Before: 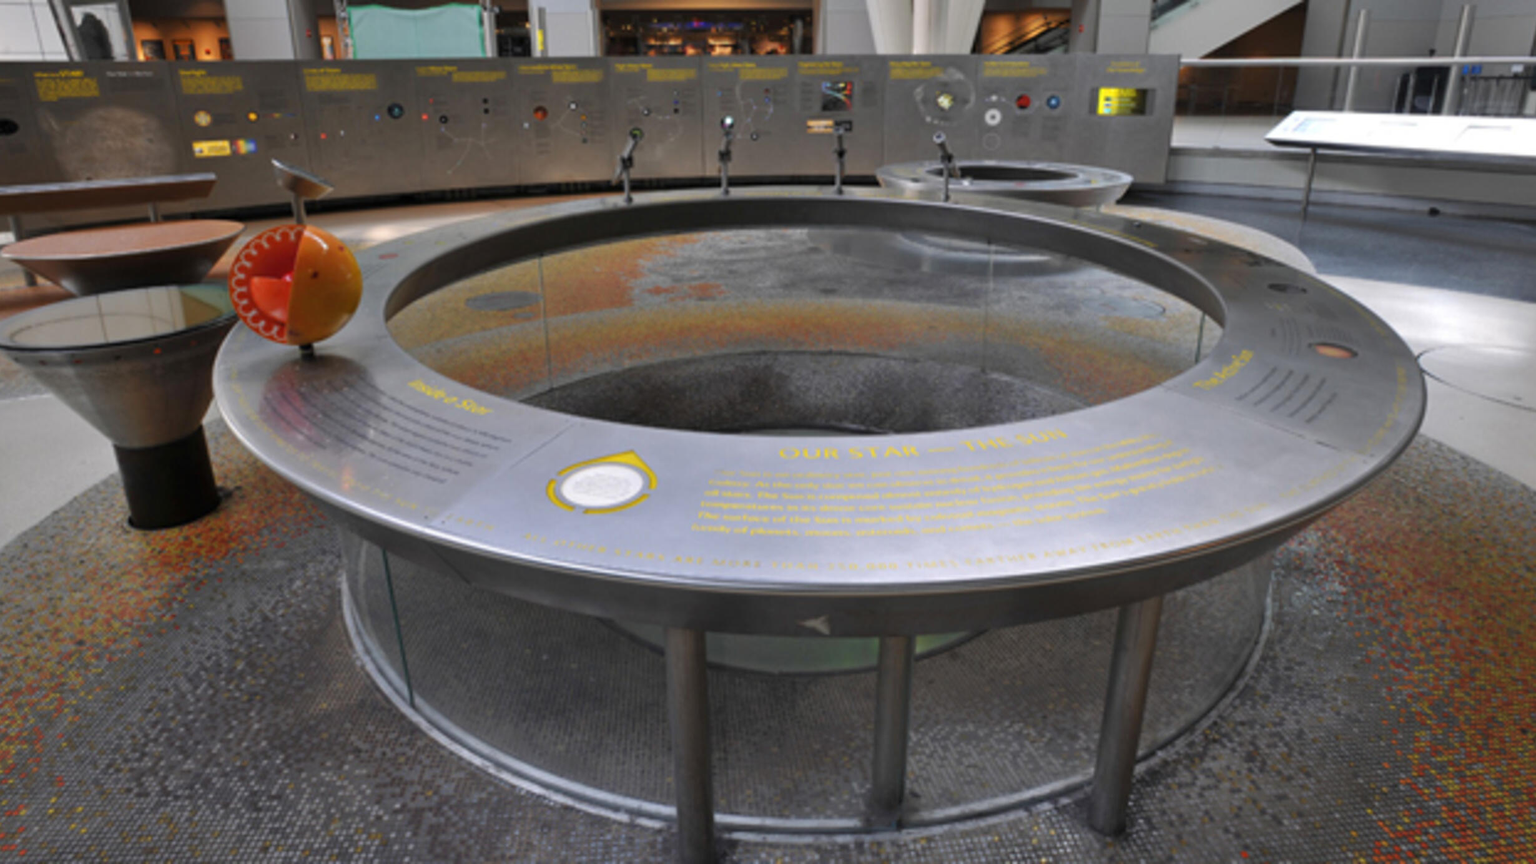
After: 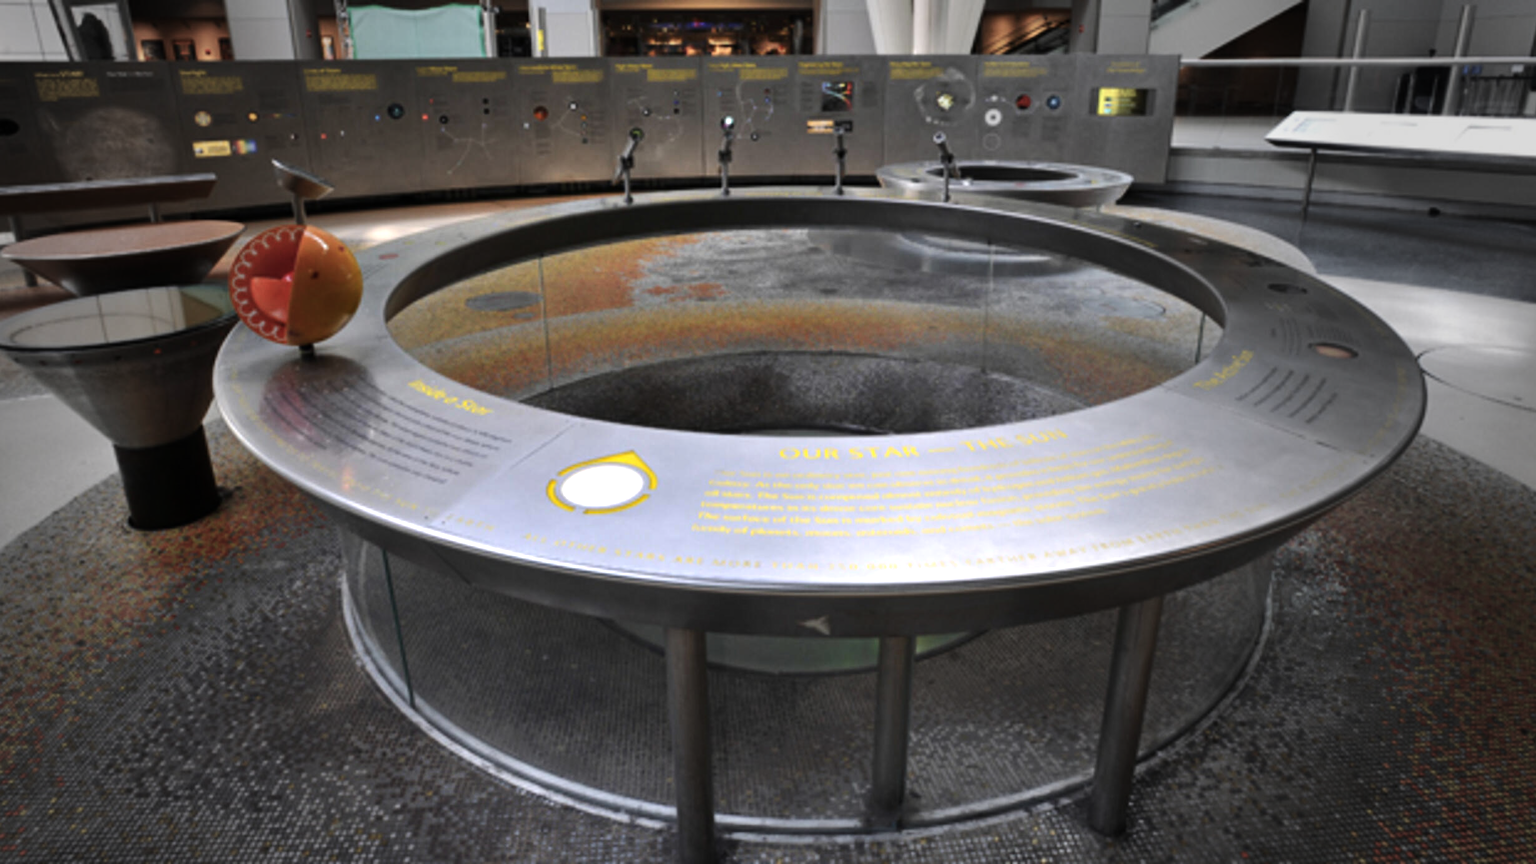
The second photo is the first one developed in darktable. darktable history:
vignetting: fall-off start 33.76%, fall-off radius 64.94%, brightness -0.575, center (-0.12, -0.002), width/height ratio 0.959
tone equalizer: -8 EV -0.75 EV, -7 EV -0.7 EV, -6 EV -0.6 EV, -5 EV -0.4 EV, -3 EV 0.4 EV, -2 EV 0.6 EV, -1 EV 0.7 EV, +0 EV 0.75 EV, edges refinement/feathering 500, mask exposure compensation -1.57 EV, preserve details no
